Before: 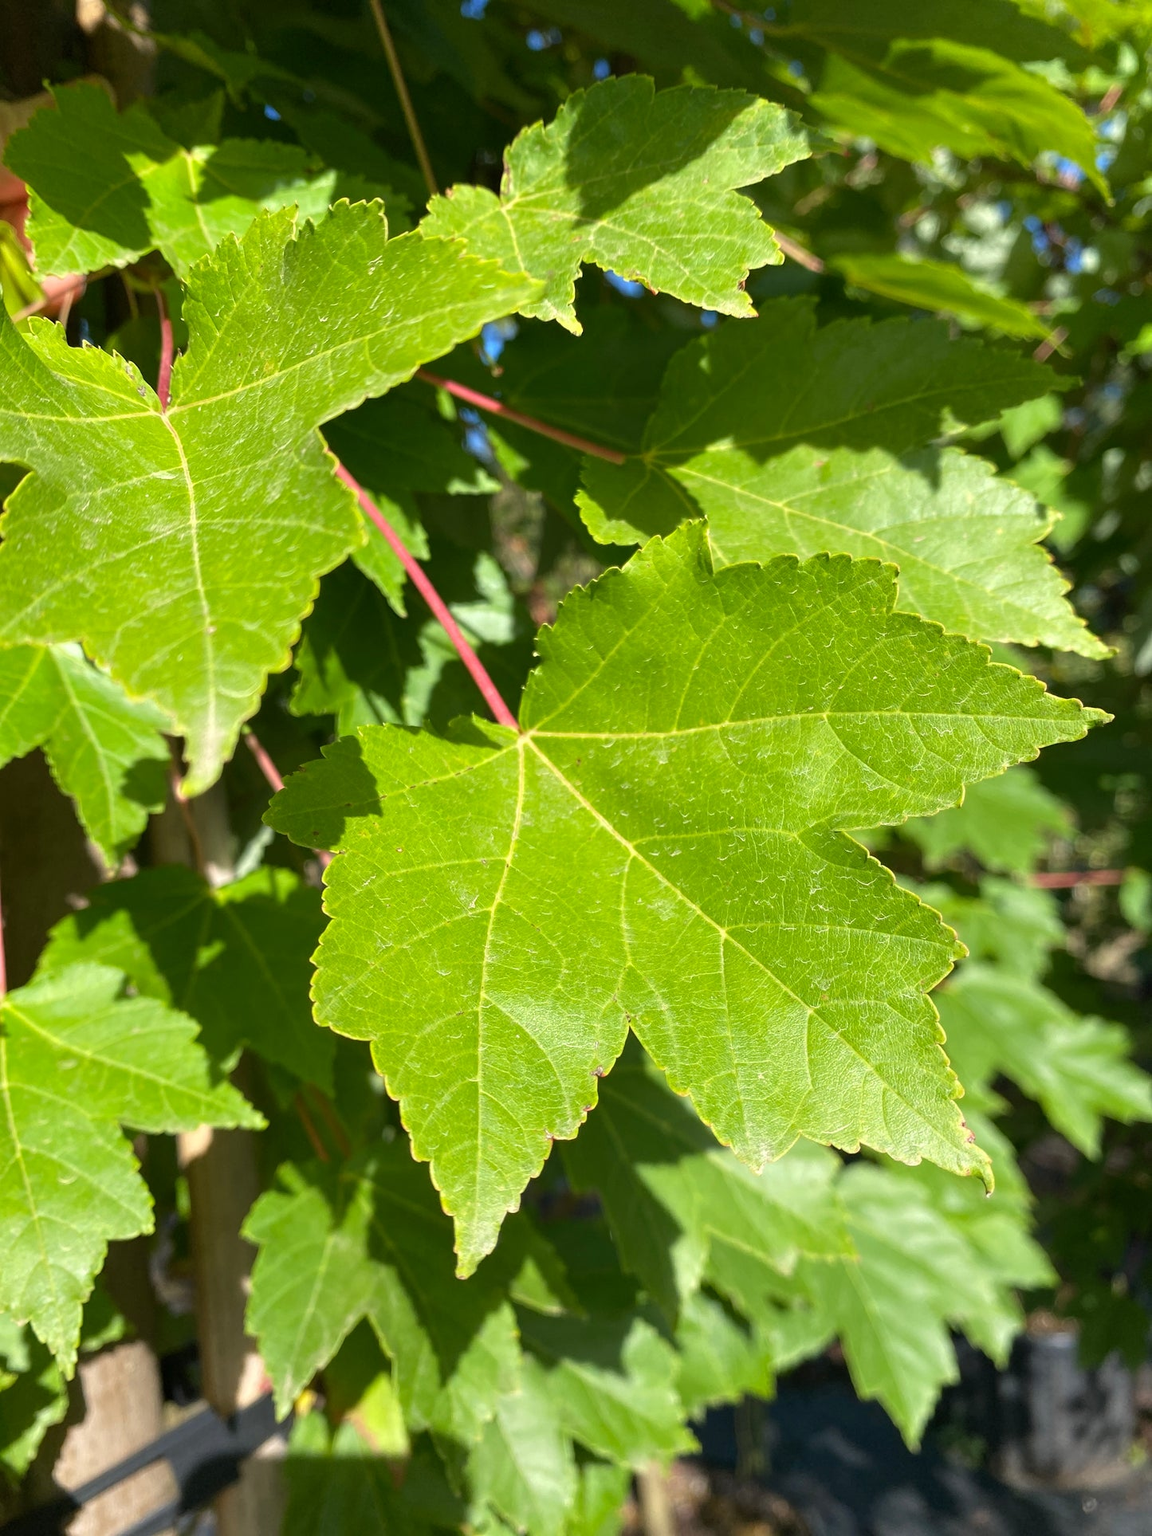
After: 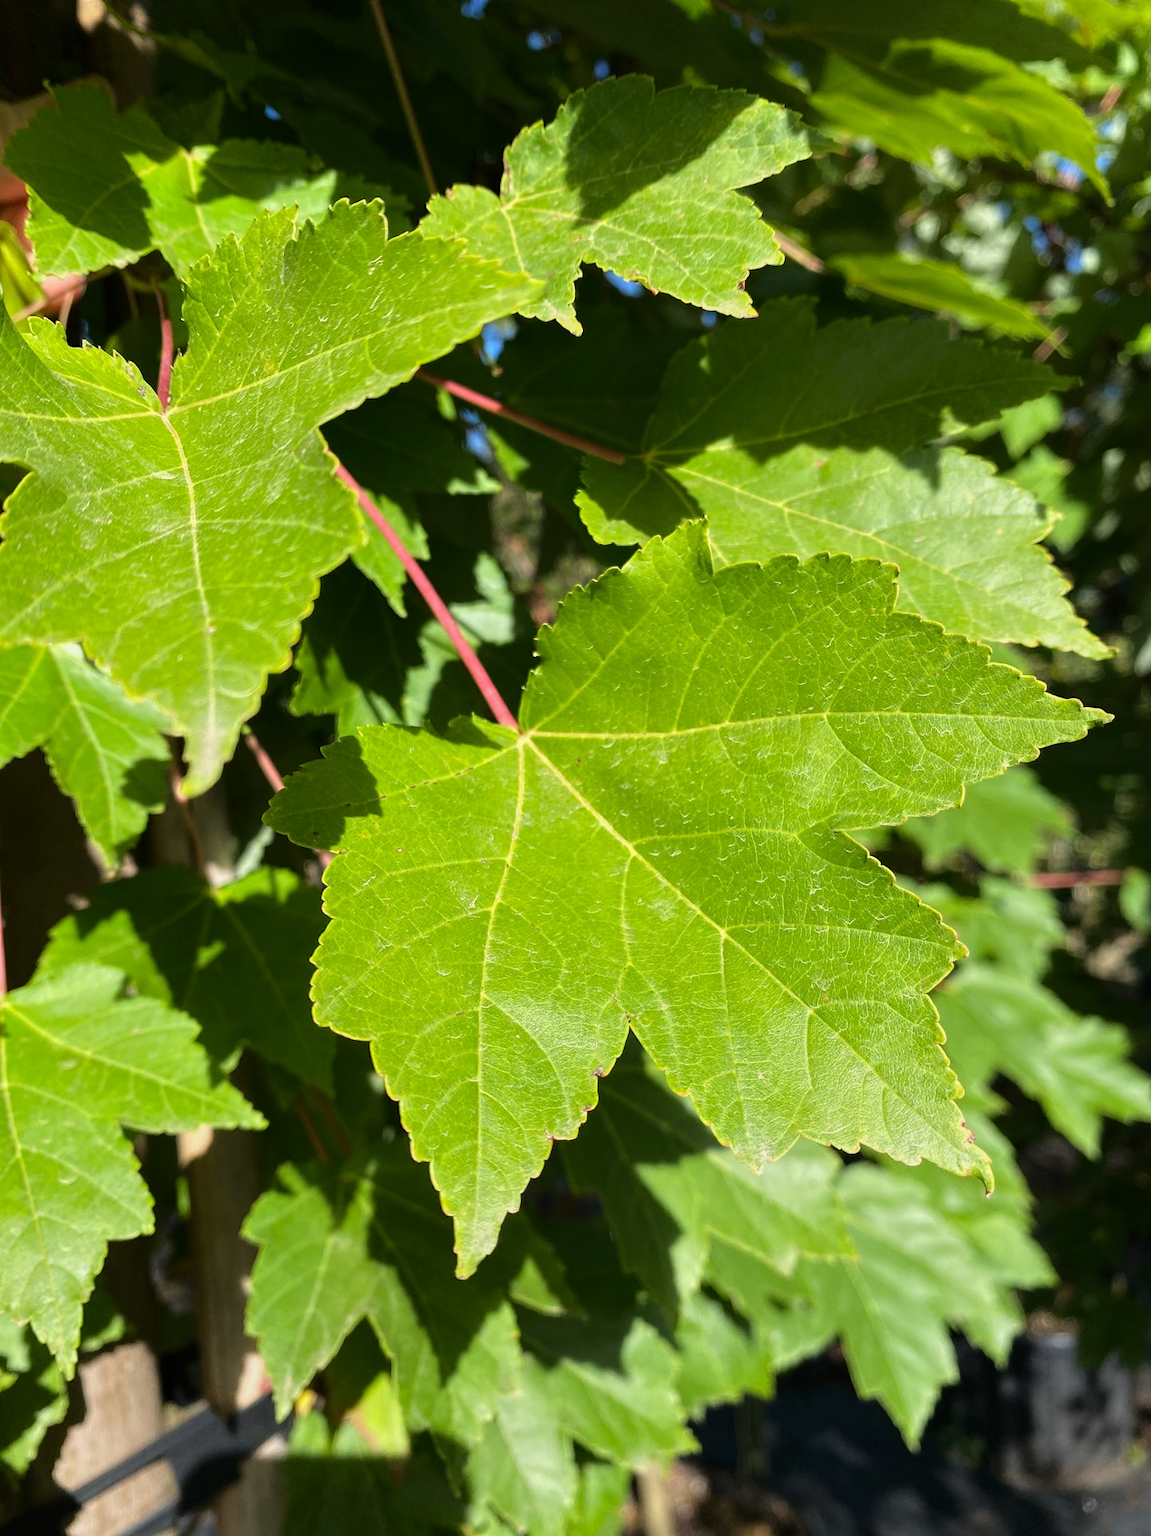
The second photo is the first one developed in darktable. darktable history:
tone equalizer: -7 EV 0.161 EV, -6 EV 0.638 EV, -5 EV 1.18 EV, -4 EV 1.35 EV, -3 EV 1.17 EV, -2 EV 0.6 EV, -1 EV 0.152 EV, smoothing diameter 2%, edges refinement/feathering 21.34, mask exposure compensation -1.57 EV, filter diffusion 5
exposure: exposure -1.387 EV, compensate highlight preservation false
